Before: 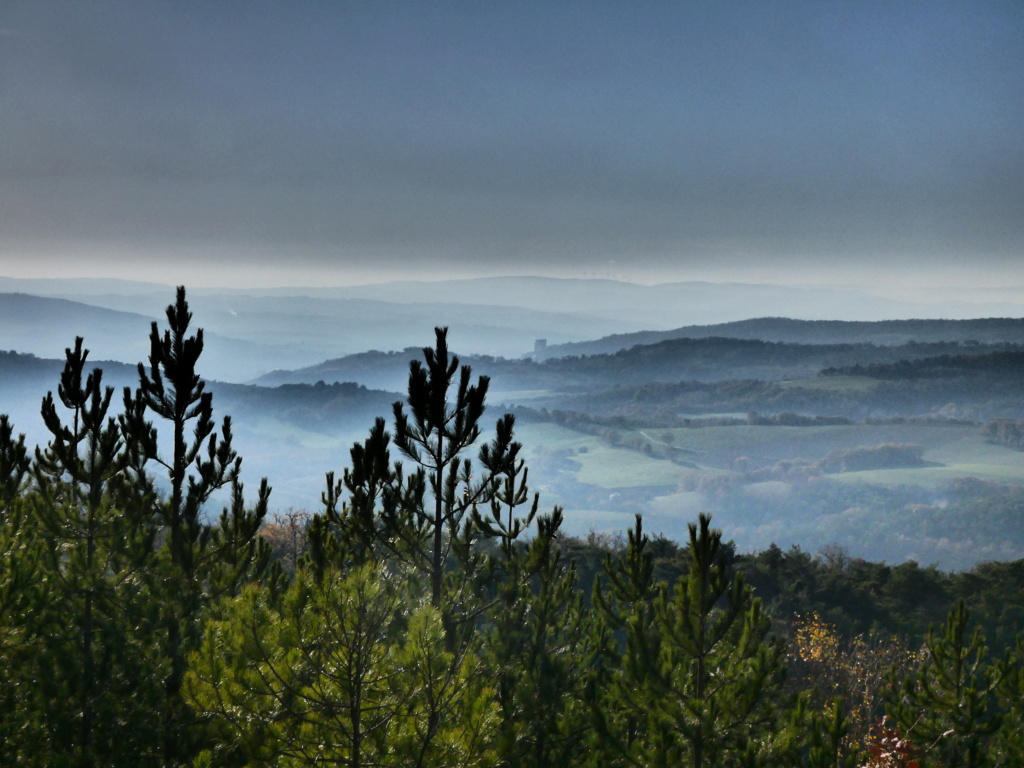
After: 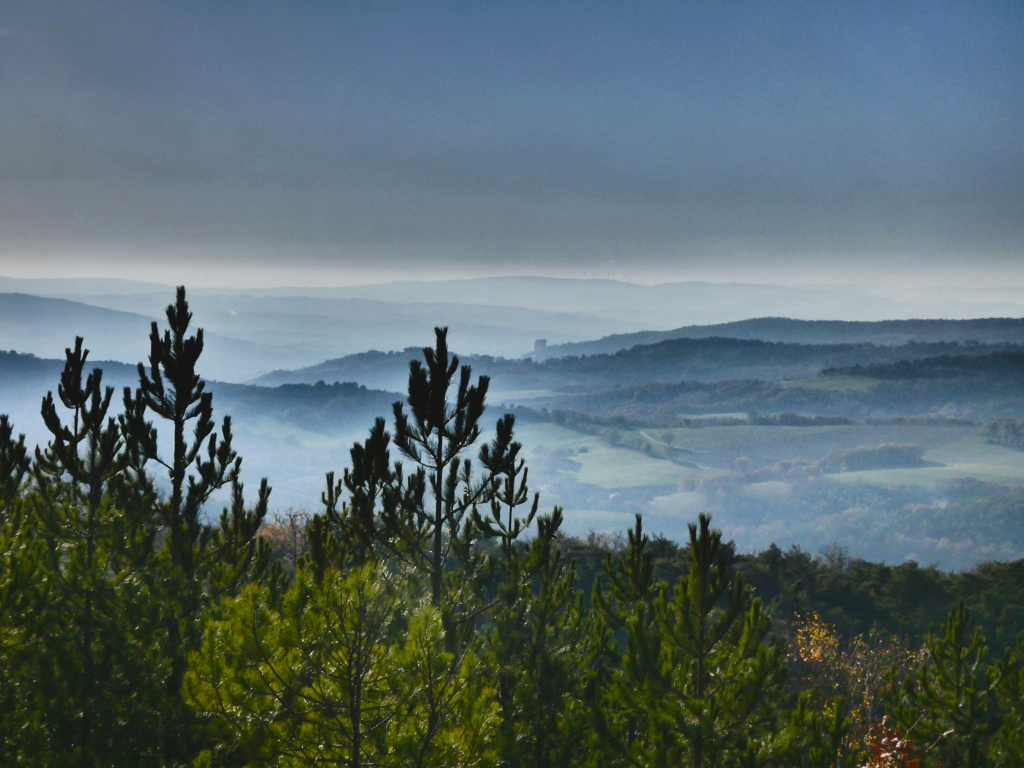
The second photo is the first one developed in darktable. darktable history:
color balance rgb: global offset › luminance 0.702%, perceptual saturation grading › global saturation 20%, perceptual saturation grading › highlights -49.74%, perceptual saturation grading › shadows 24.292%, global vibrance 20%
